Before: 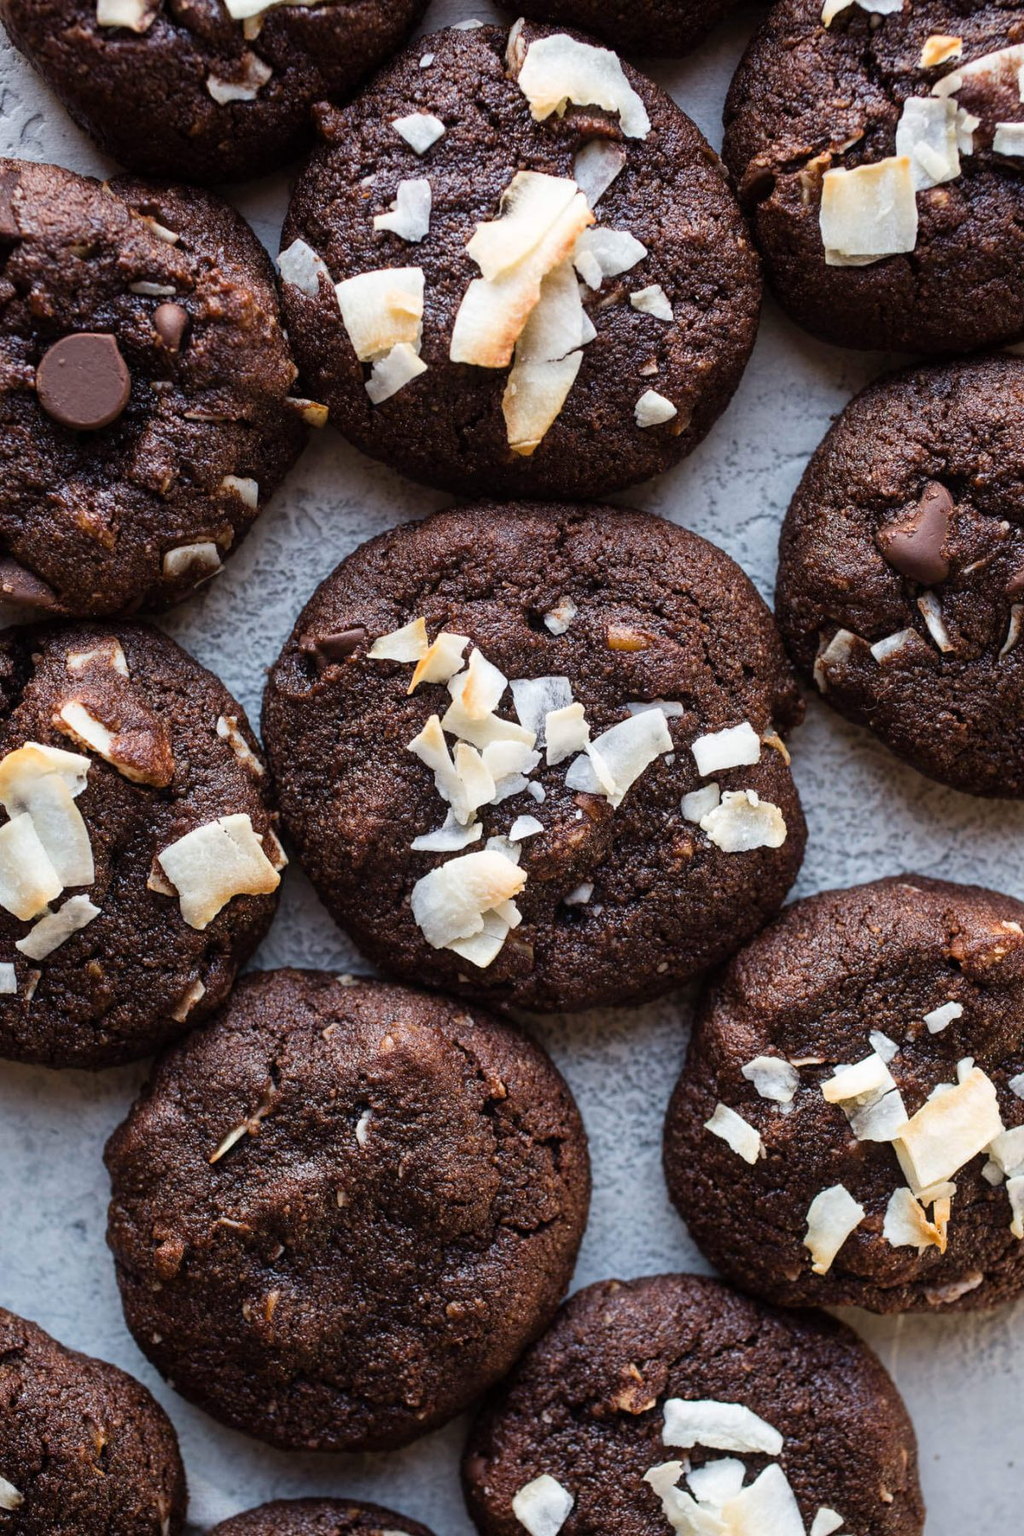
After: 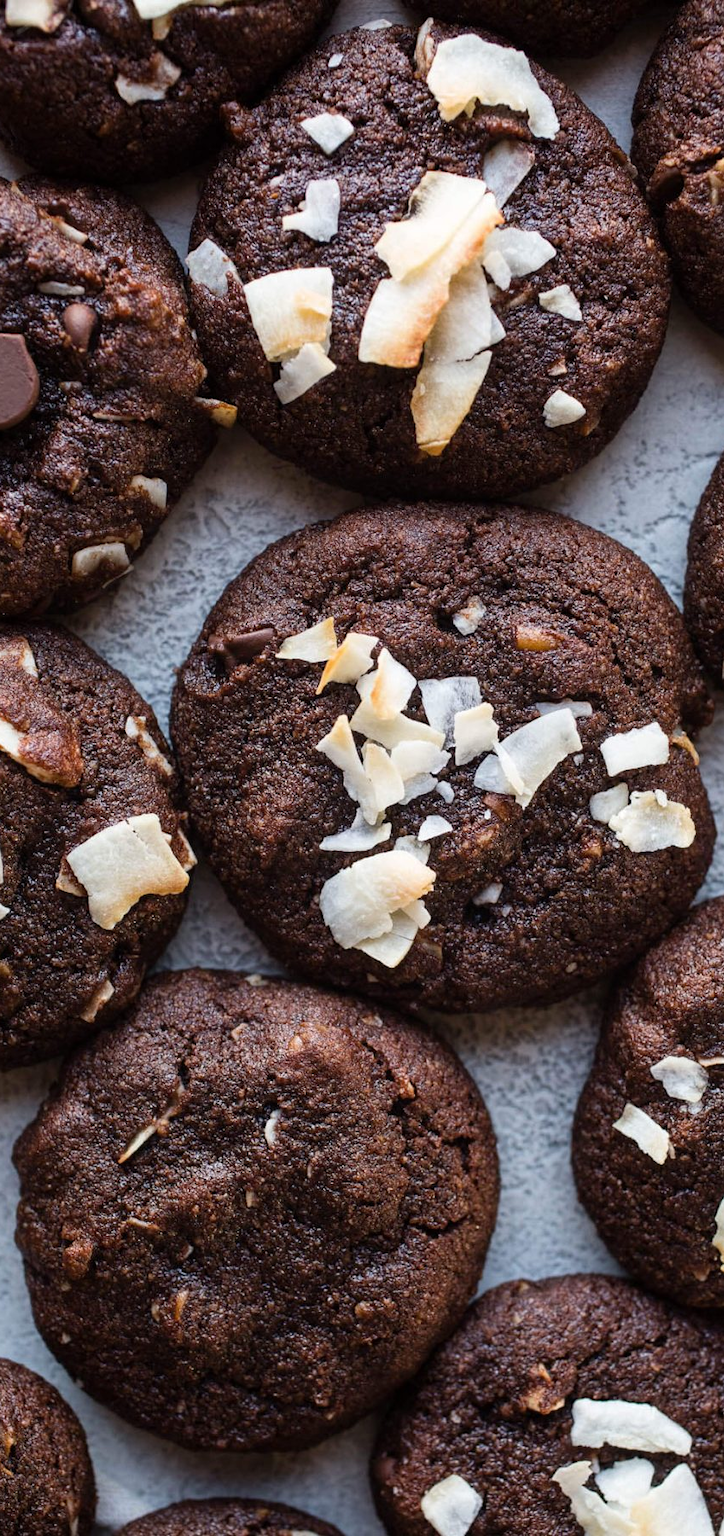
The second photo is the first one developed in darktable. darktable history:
crop and rotate: left 8.941%, right 20.293%
